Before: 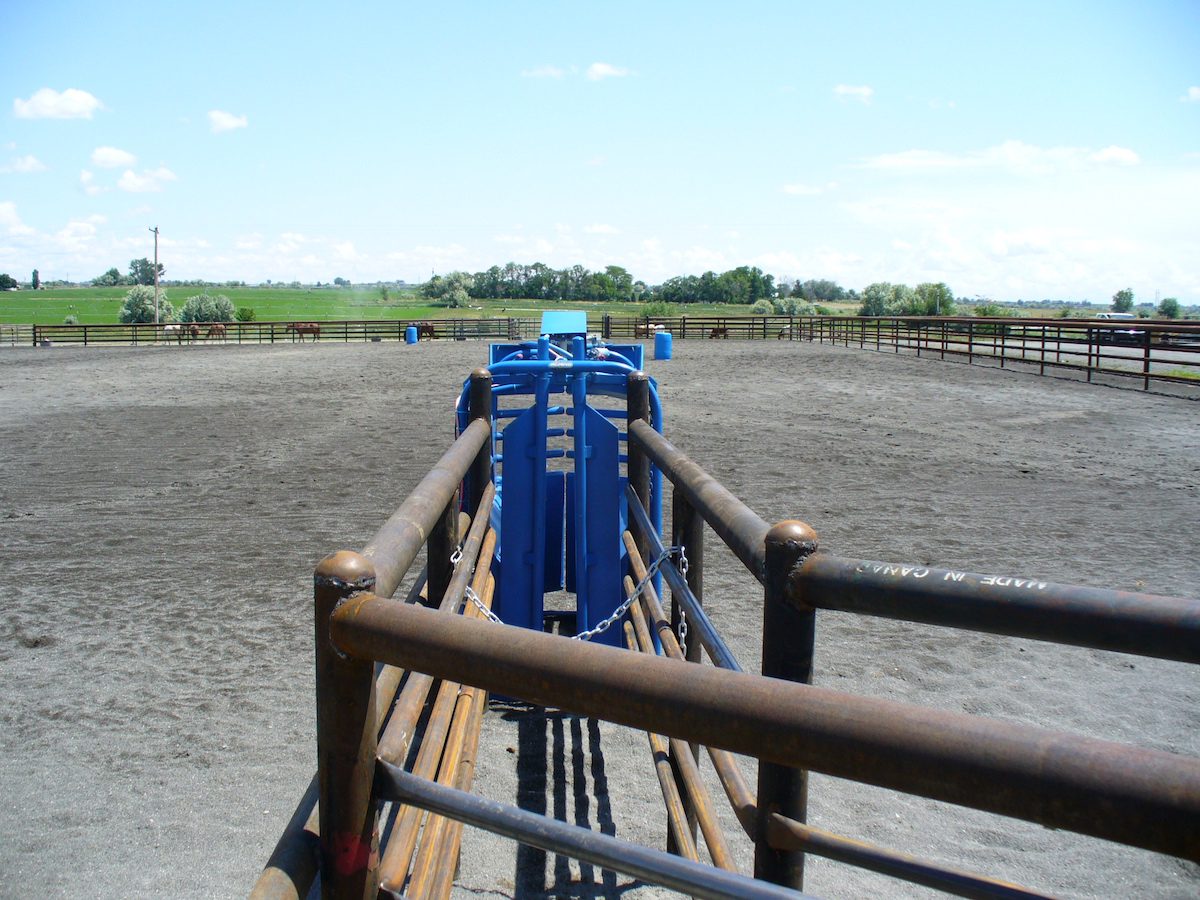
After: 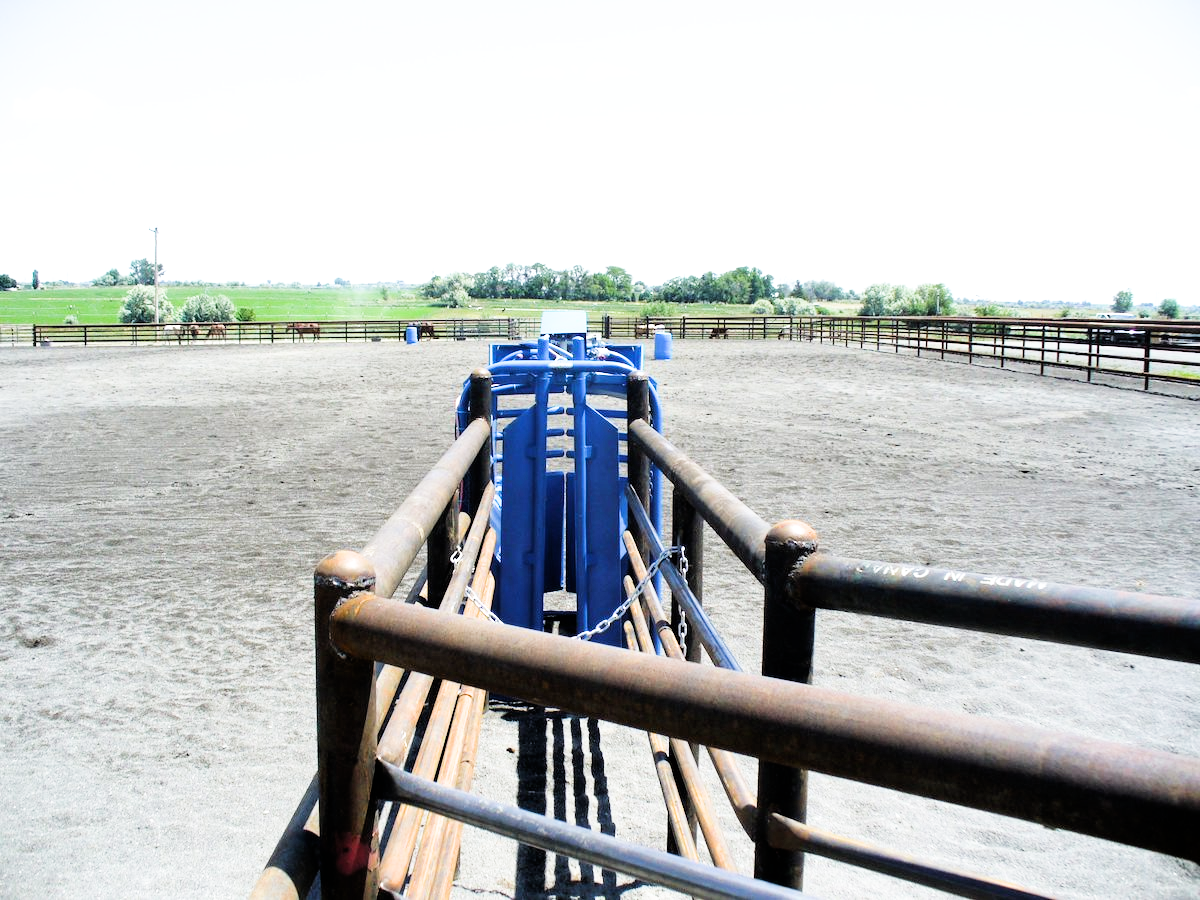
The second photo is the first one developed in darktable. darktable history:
filmic rgb: black relative exposure -5 EV, white relative exposure 3.5 EV, hardness 3.19, contrast 1.3, highlights saturation mix -50%
exposure: black level correction 0, exposure 1.3 EV, compensate exposure bias true, compensate highlight preservation false
